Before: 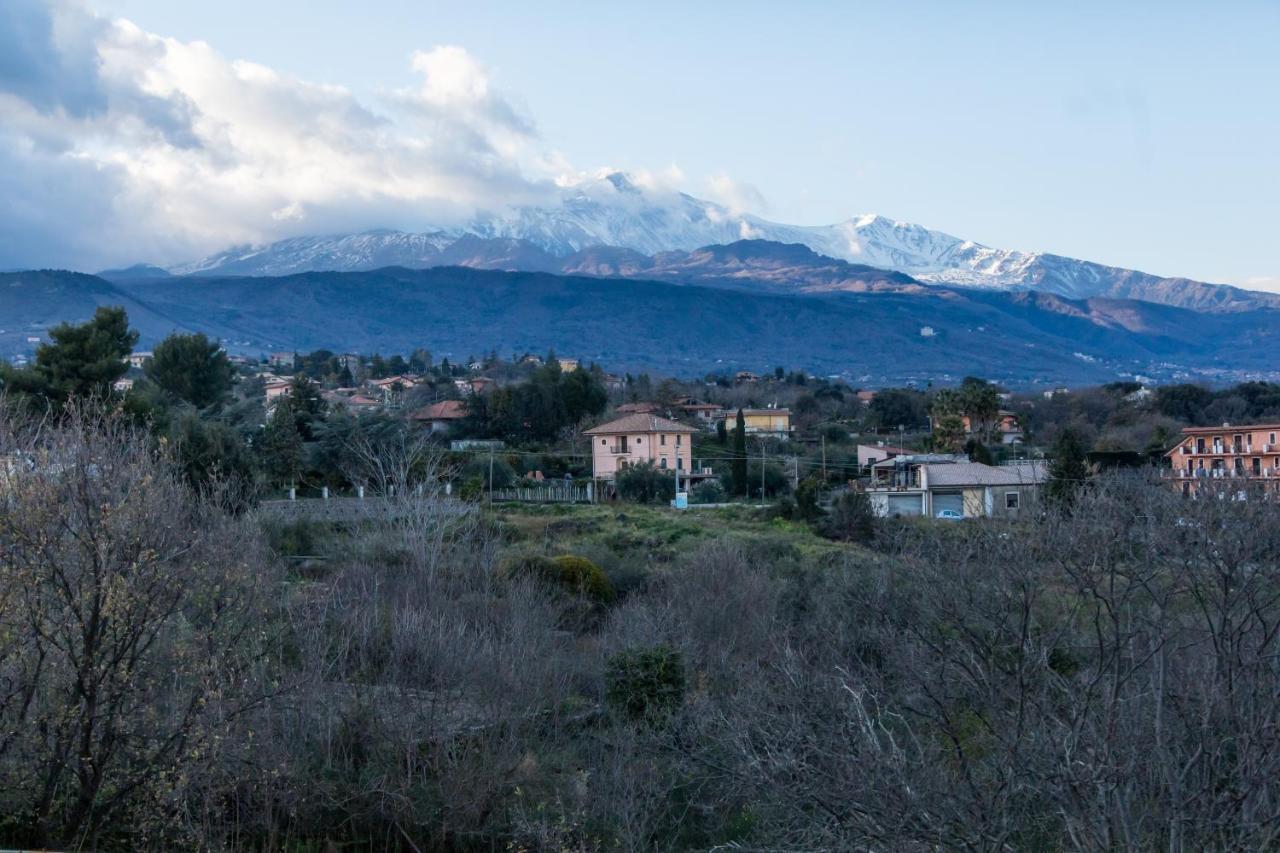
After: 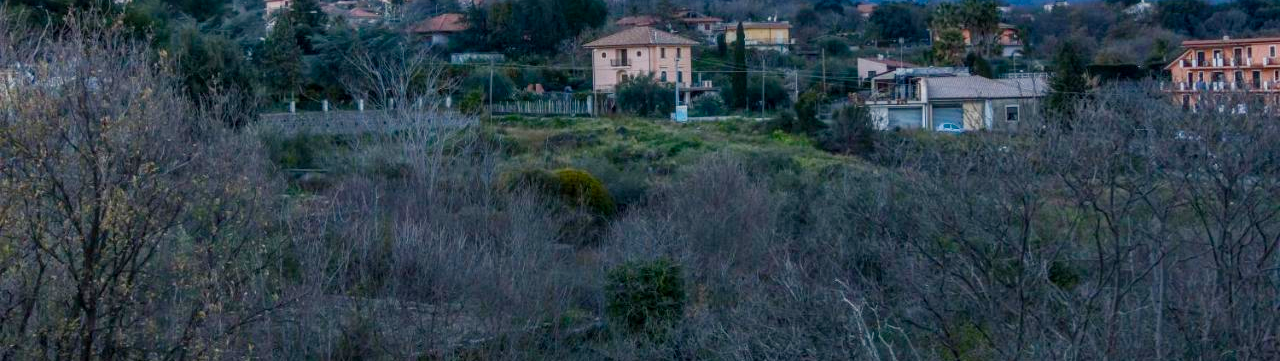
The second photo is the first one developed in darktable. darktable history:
crop: top 45.409%, bottom 12.164%
color balance rgb: linear chroma grading › global chroma 15.026%, perceptual saturation grading › global saturation 20%, perceptual saturation grading › highlights -49.892%, perceptual saturation grading › shadows 26.009%
local contrast: detail 110%
